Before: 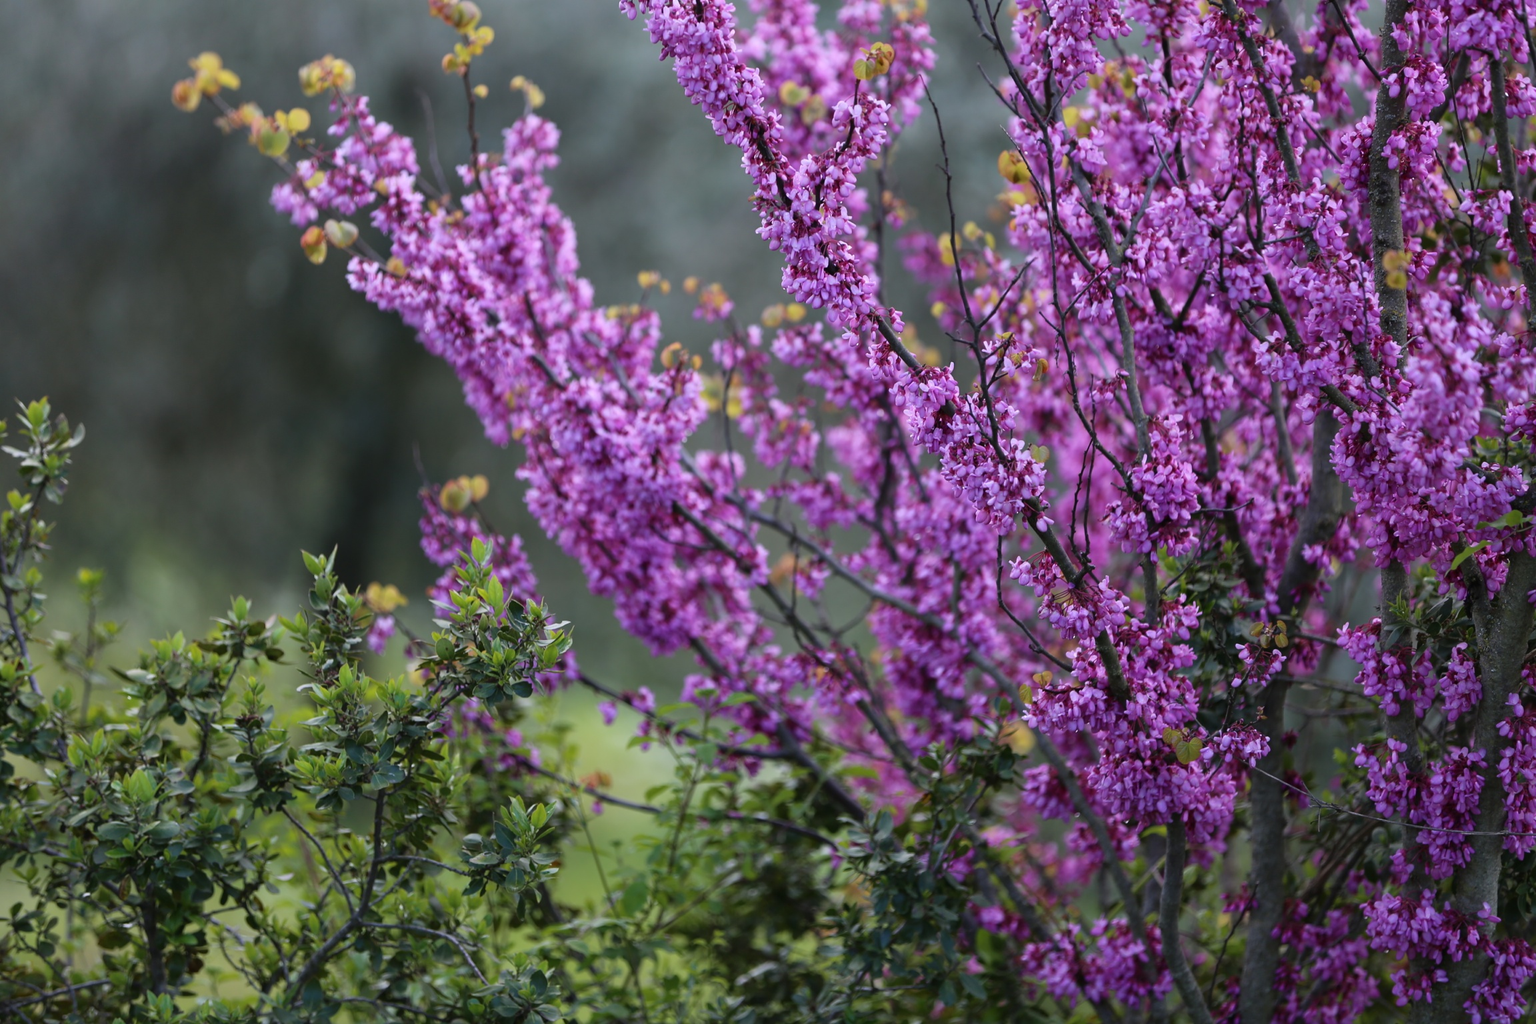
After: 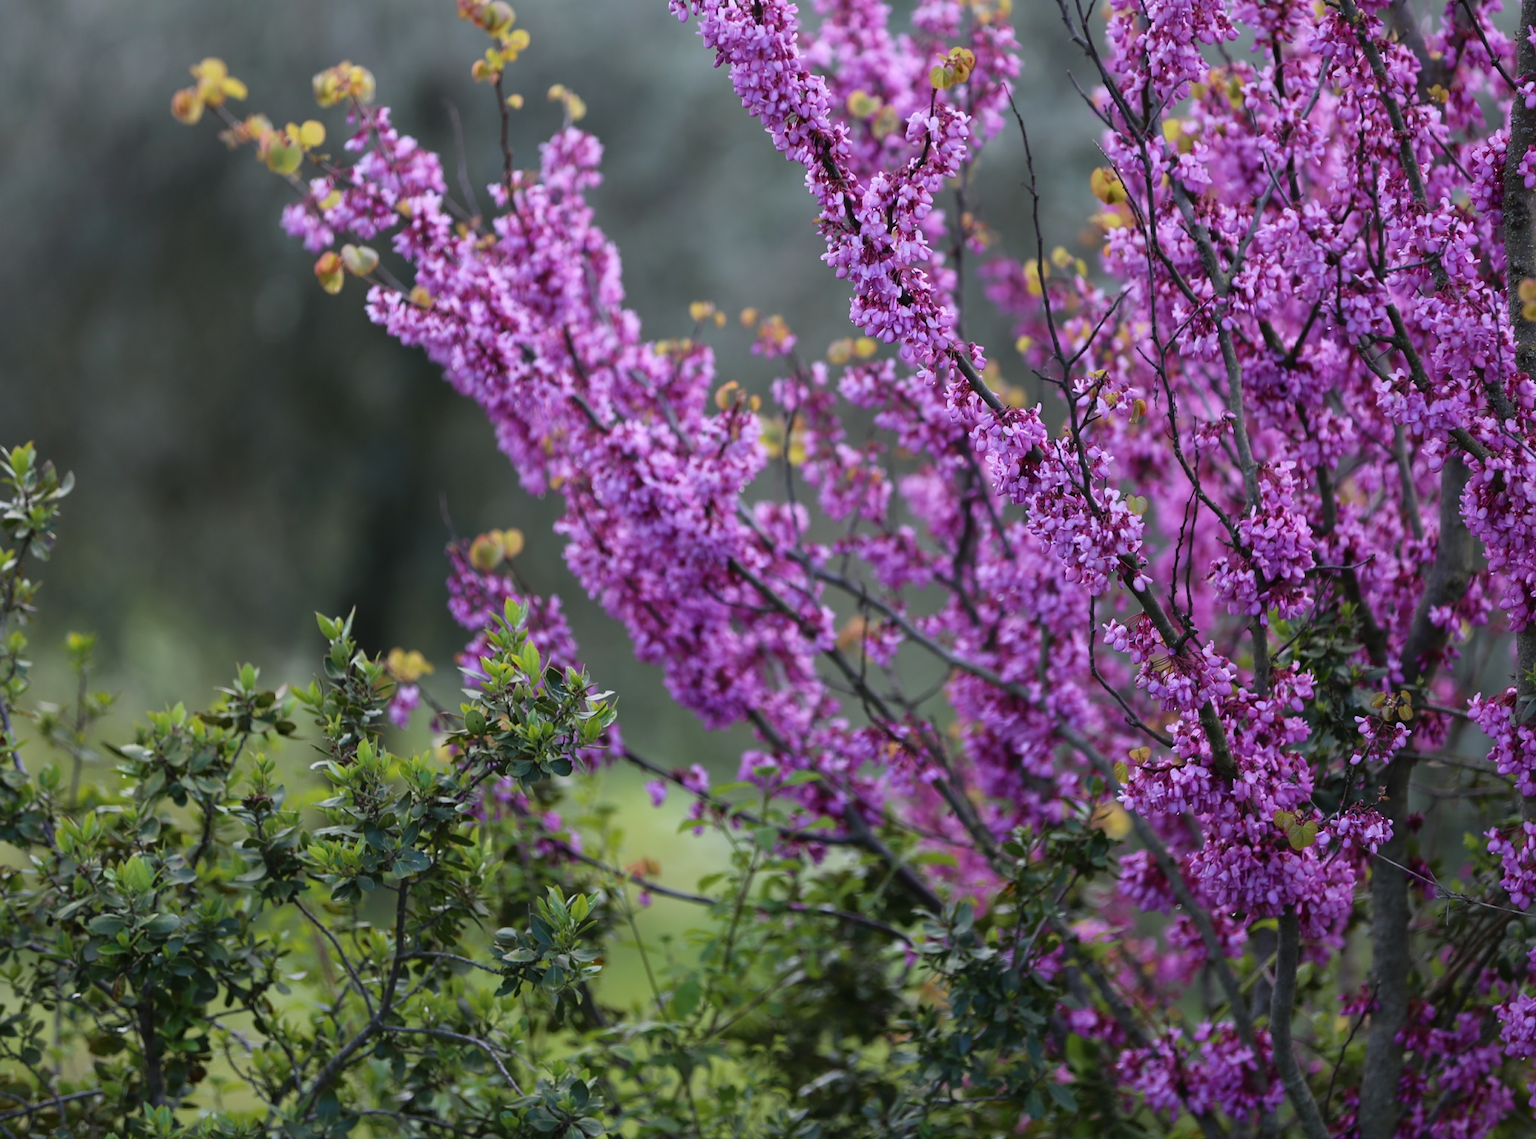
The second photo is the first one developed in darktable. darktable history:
crop and rotate: left 1.18%, right 8.911%
